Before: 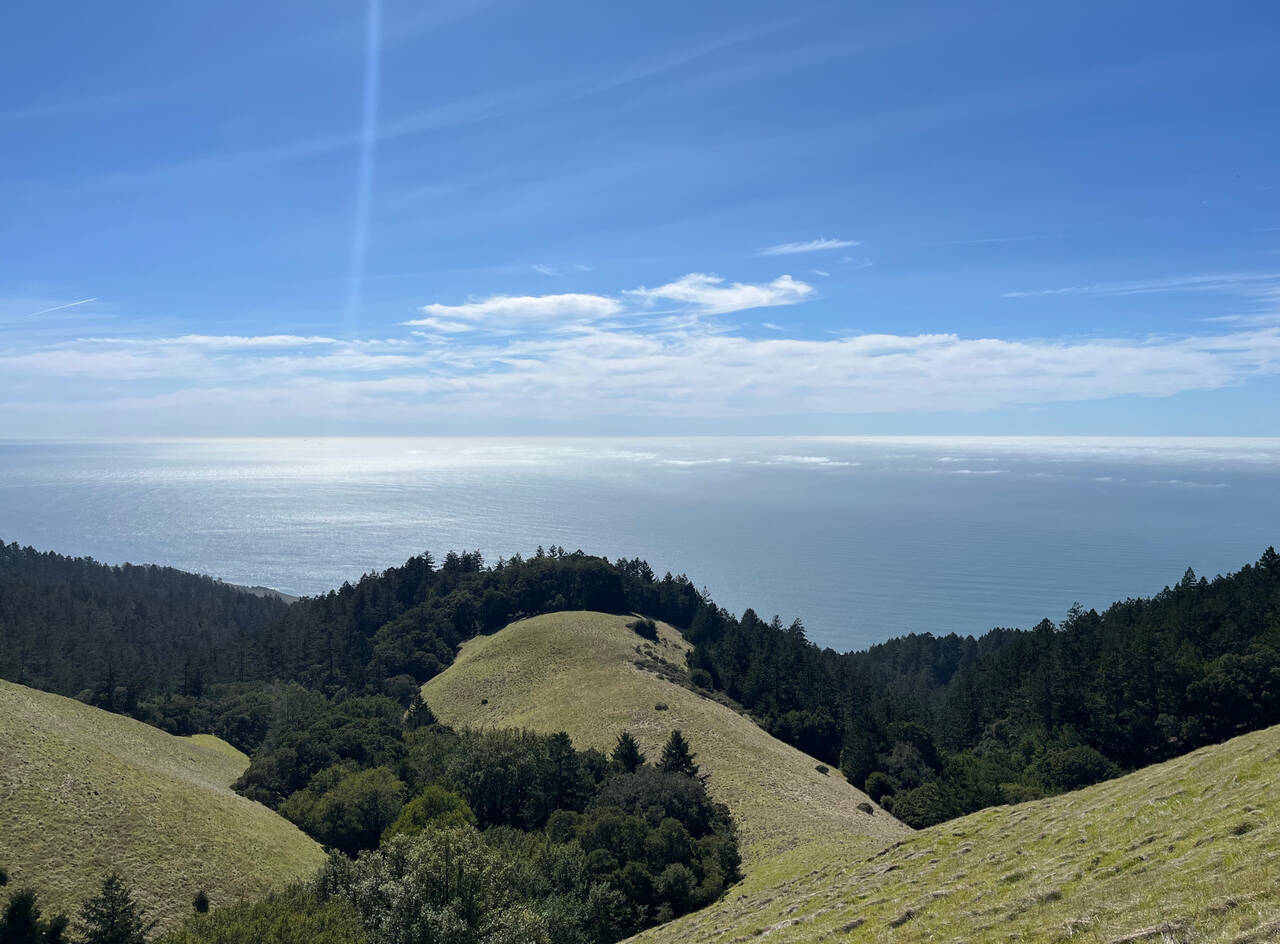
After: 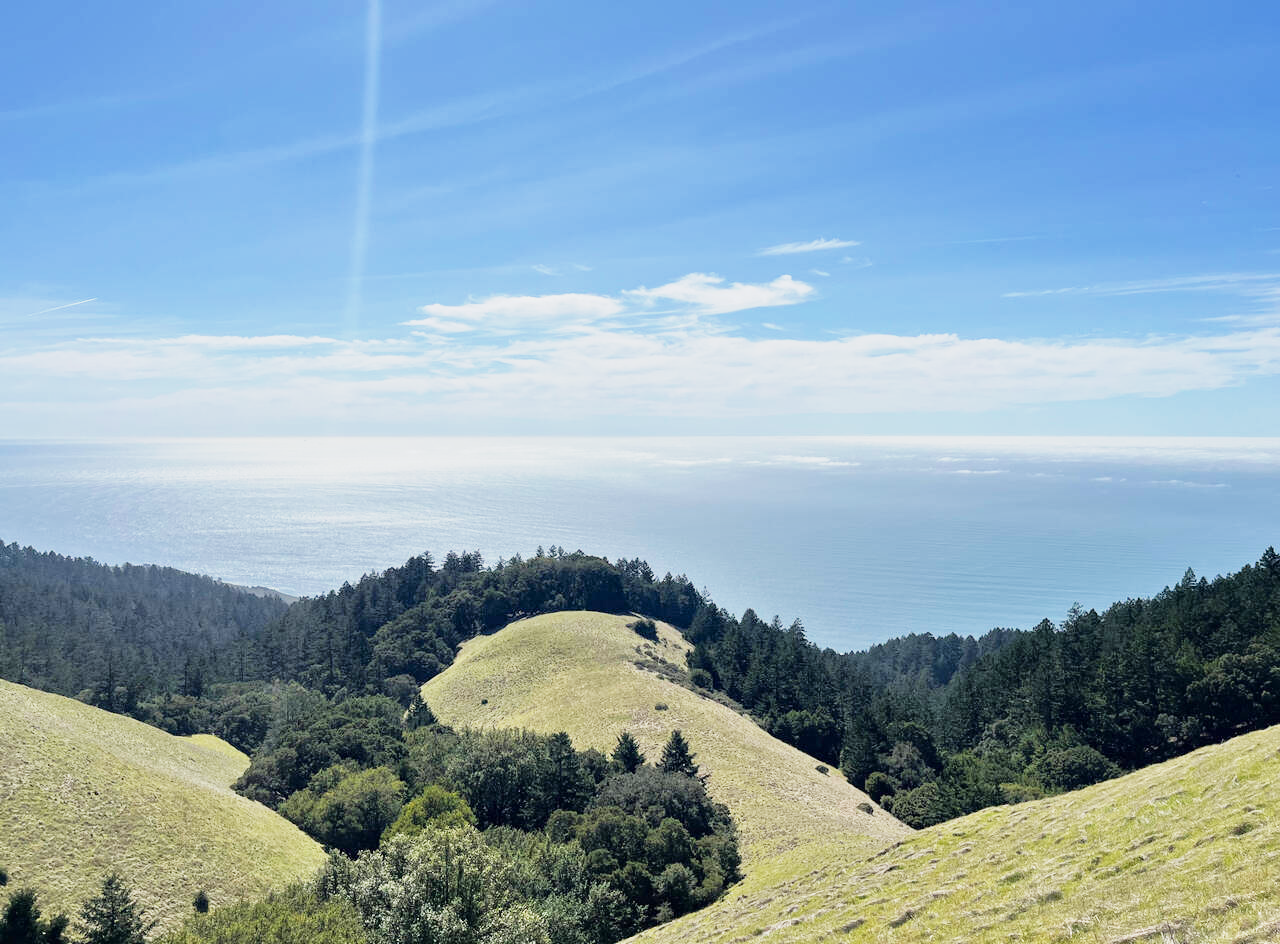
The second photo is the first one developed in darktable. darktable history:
tone equalizer: -7 EV 0.15 EV, -6 EV 0.6 EV, -5 EV 1.15 EV, -4 EV 1.33 EV, -3 EV 1.15 EV, -2 EV 0.6 EV, -1 EV 0.15 EV, mask exposure compensation -0.5 EV
base curve: curves: ch0 [(0, 0) (0.088, 0.125) (0.176, 0.251) (0.354, 0.501) (0.613, 0.749) (1, 0.877)], preserve colors none
